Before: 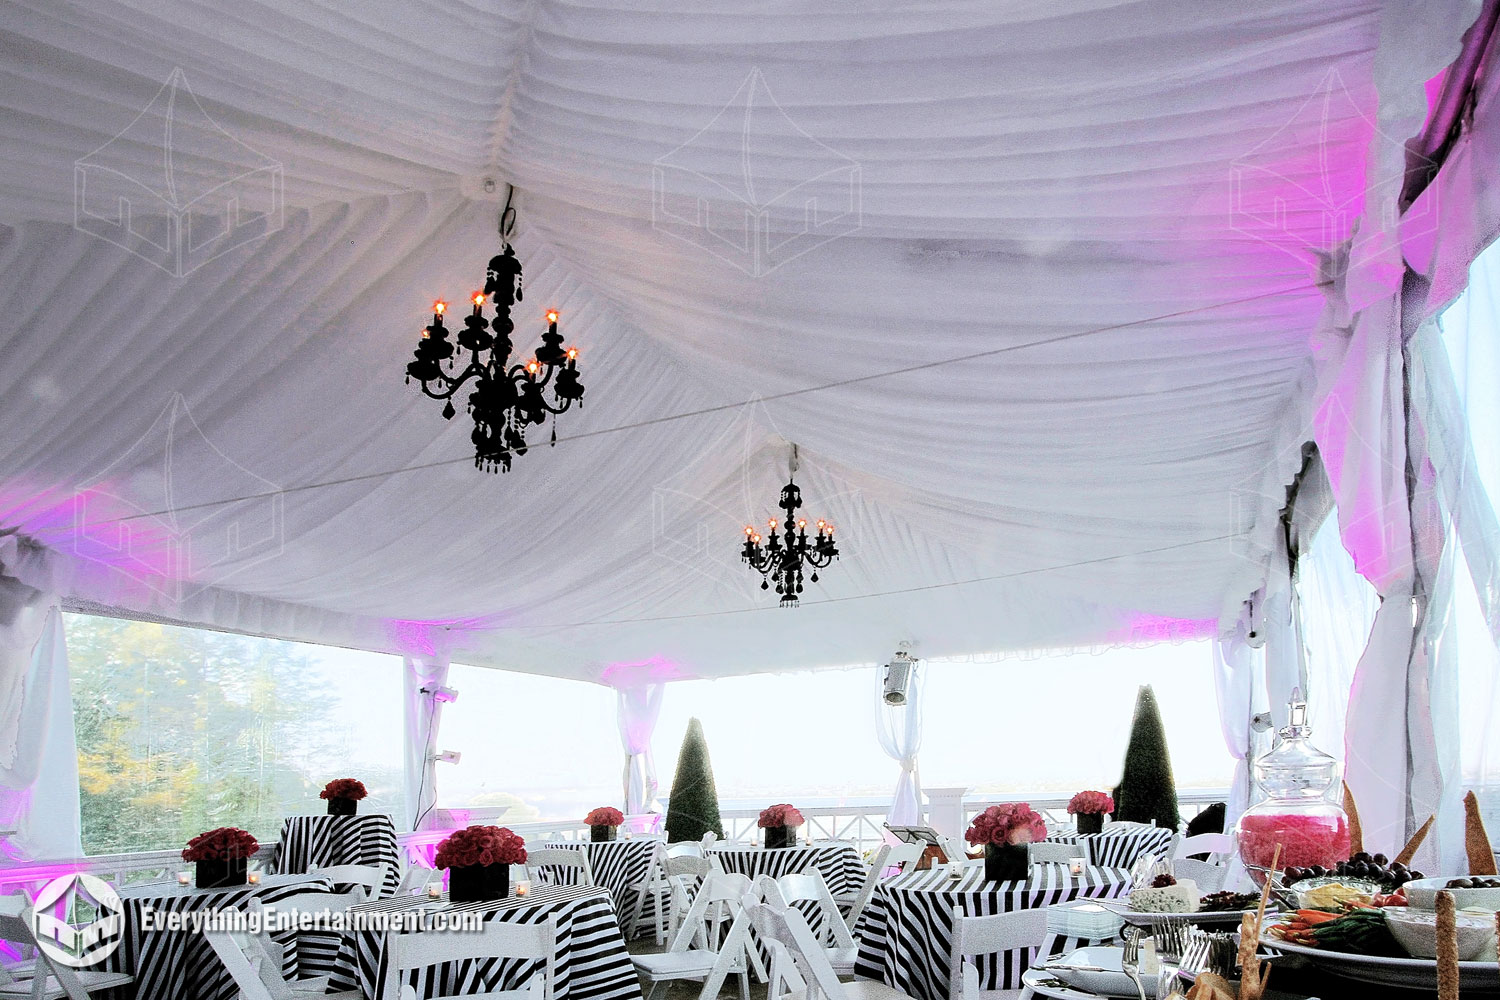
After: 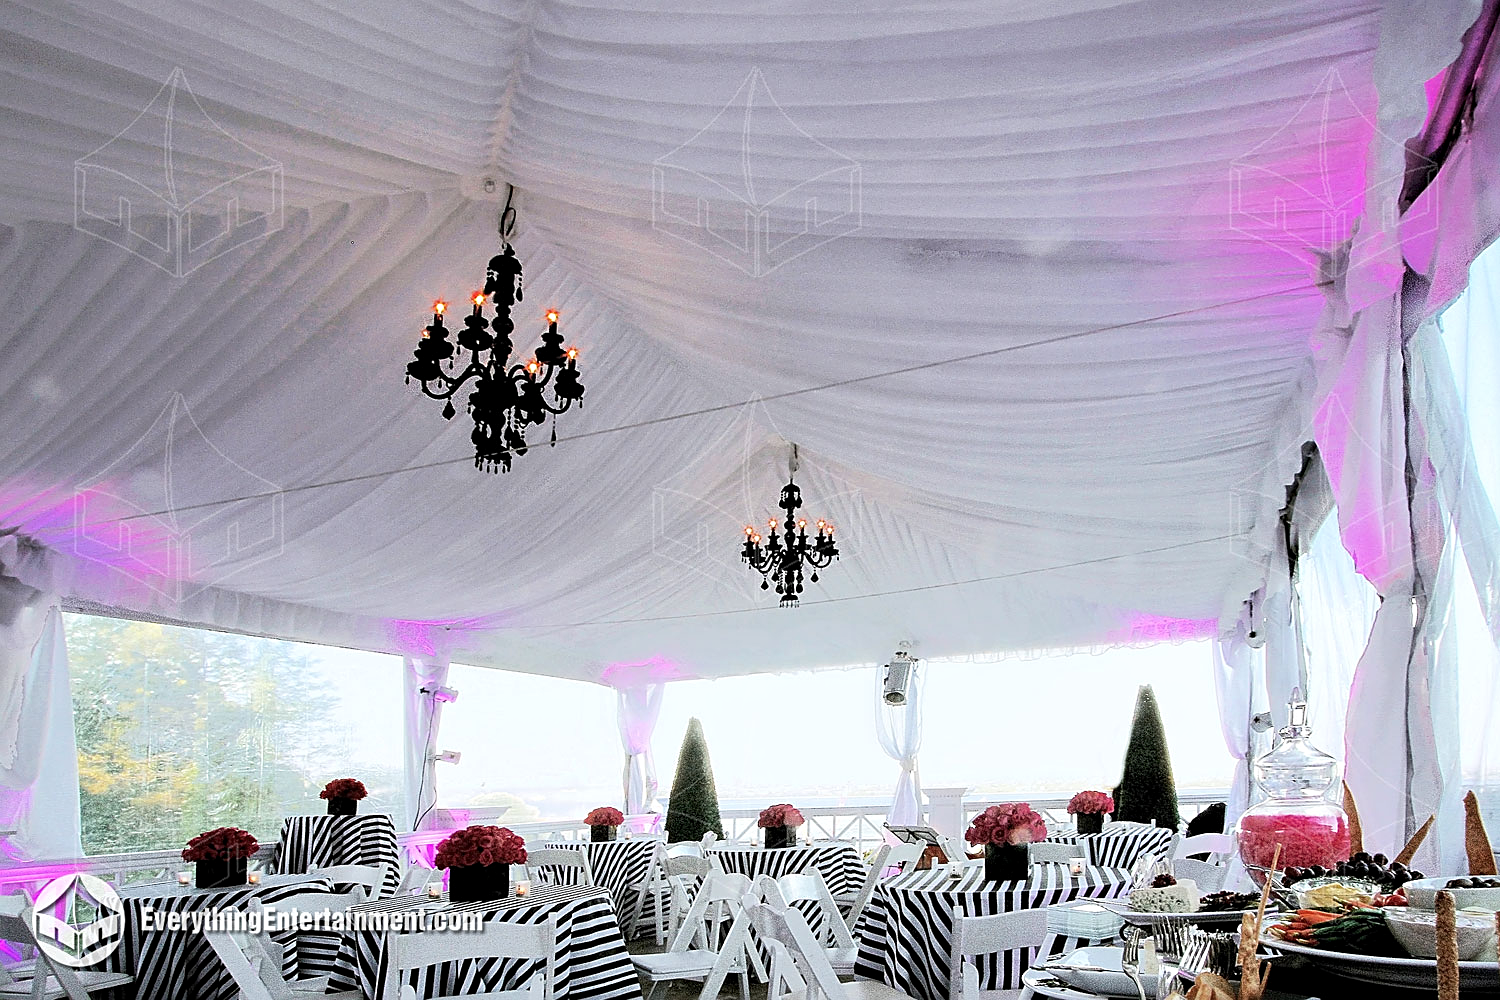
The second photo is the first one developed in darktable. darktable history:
contrast equalizer: octaves 7, y [[0.515 ×6], [0.507 ×6], [0.425 ×6], [0 ×6], [0 ×6]]
sharpen: on, module defaults
